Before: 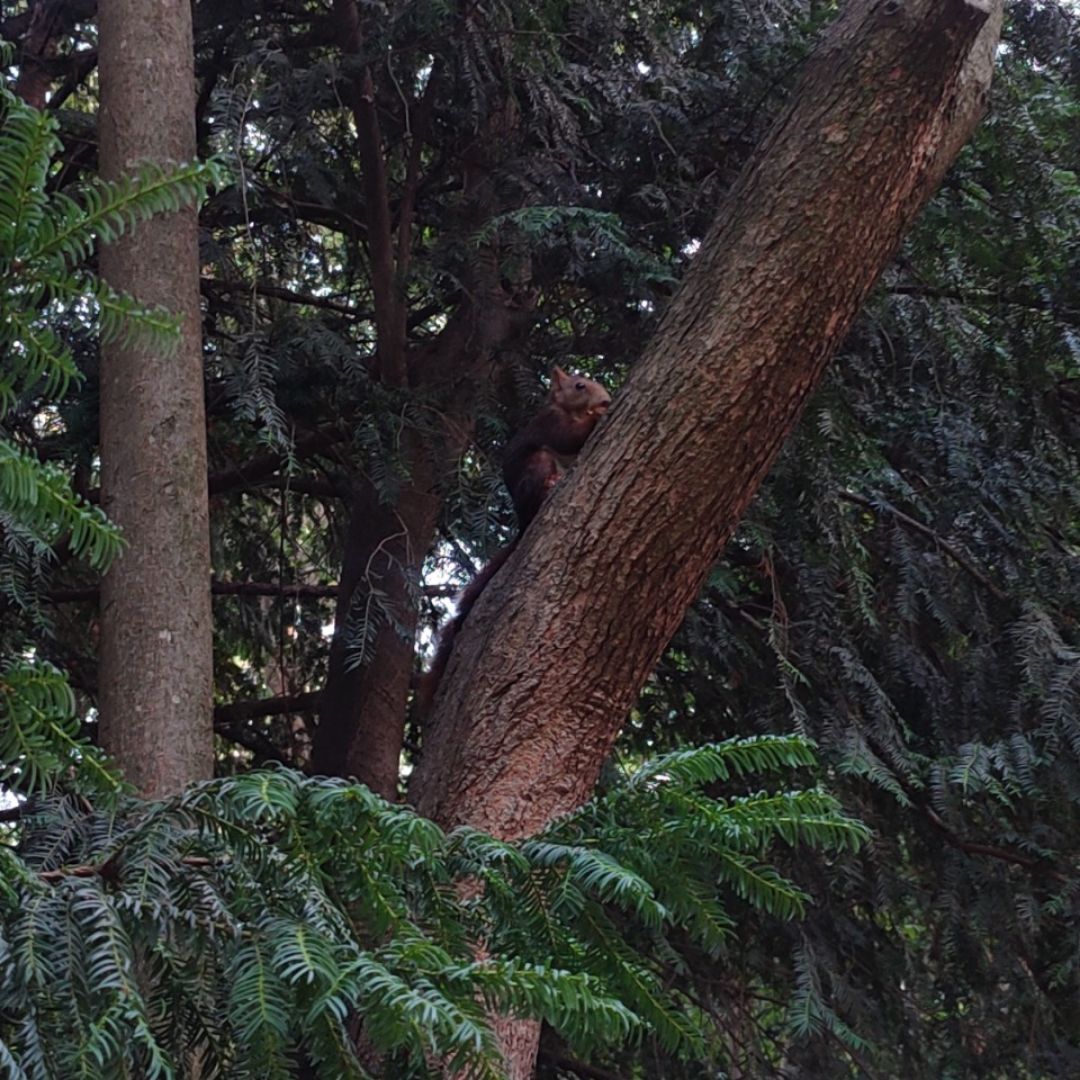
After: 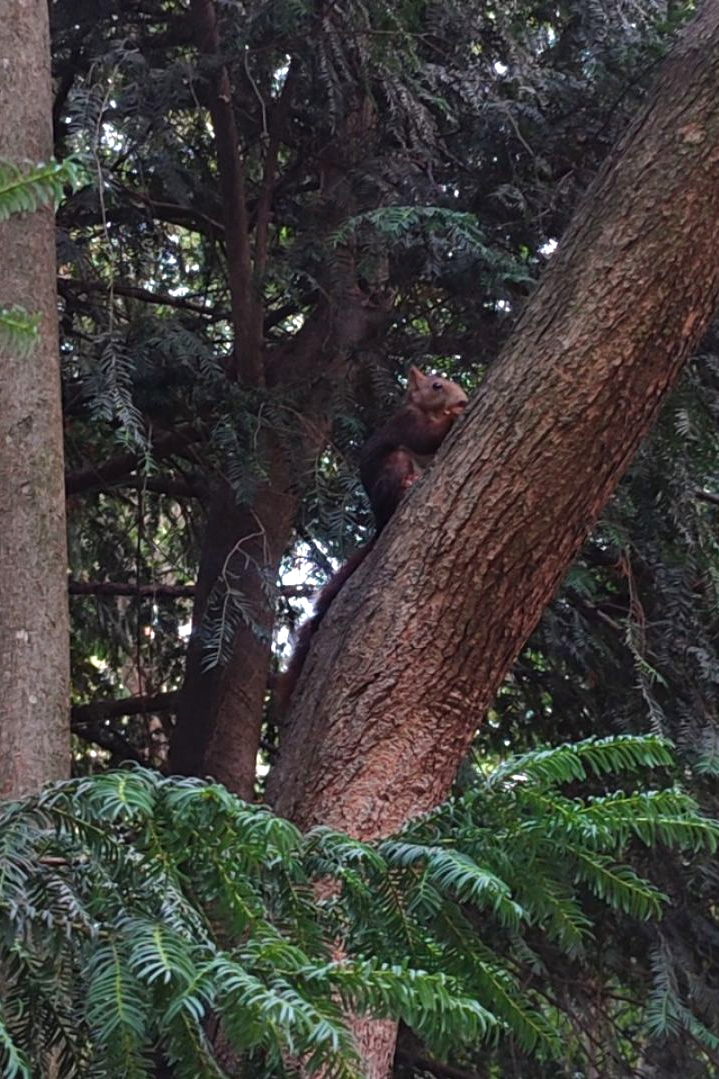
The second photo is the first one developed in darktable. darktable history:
crop and rotate: left 13.342%, right 19.991%
exposure: exposure 0.6 EV, compensate highlight preservation false
